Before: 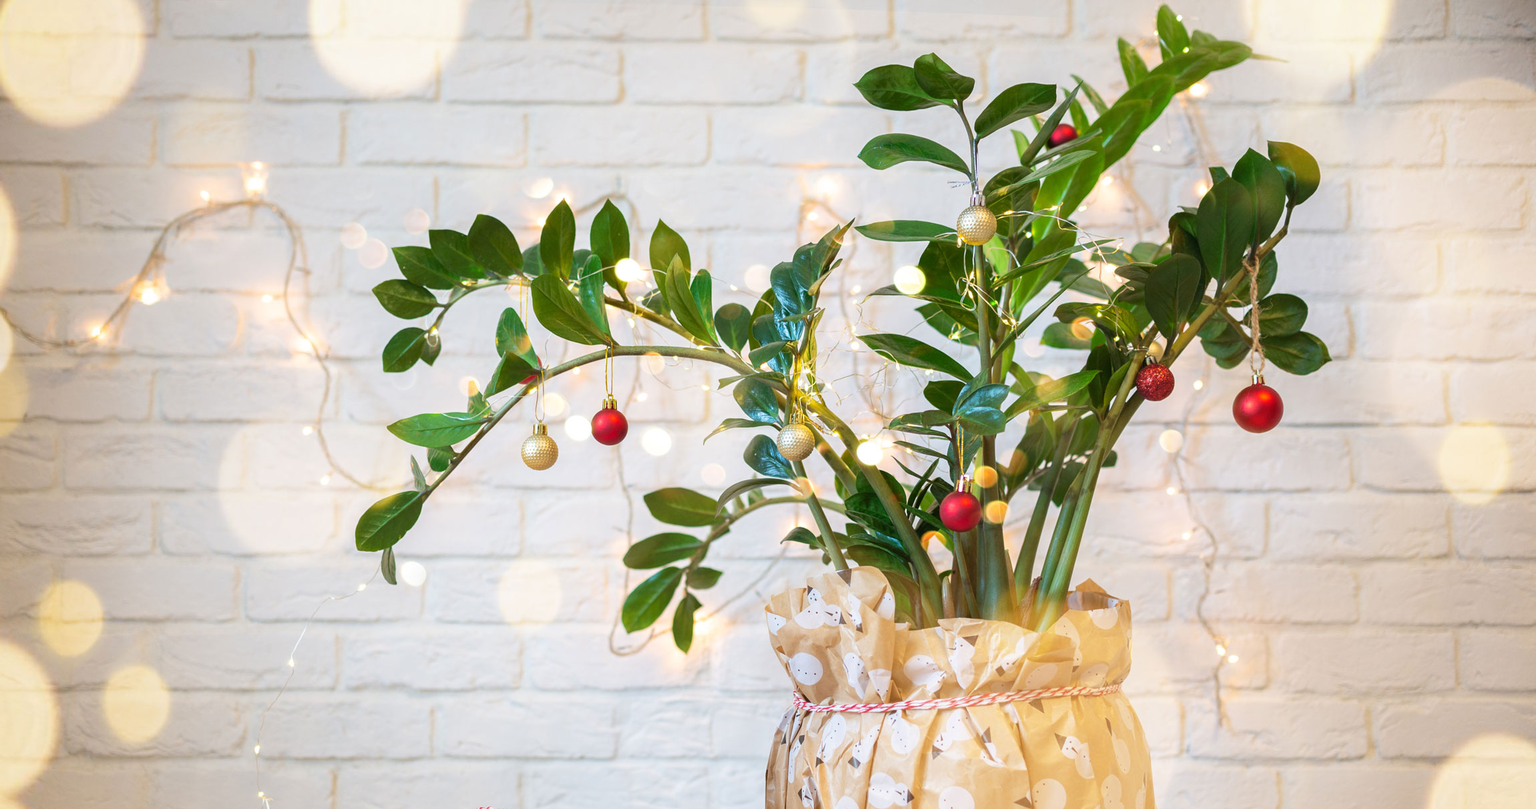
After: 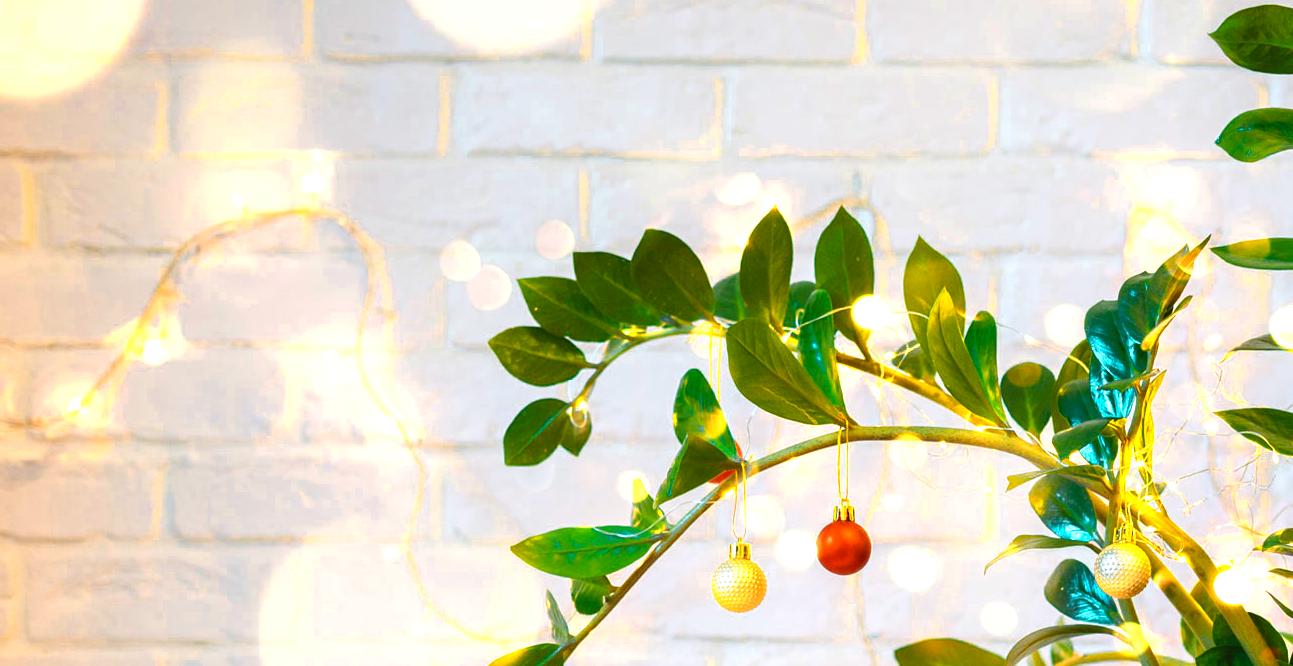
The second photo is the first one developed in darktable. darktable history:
color zones: curves: ch0 [(0.018, 0.548) (0.197, 0.654) (0.425, 0.447) (0.605, 0.658) (0.732, 0.579)]; ch1 [(0.105, 0.531) (0.224, 0.531) (0.386, 0.39) (0.618, 0.456) (0.732, 0.456) (0.956, 0.421)]; ch2 [(0.039, 0.583) (0.215, 0.465) (0.399, 0.544) (0.465, 0.548) (0.614, 0.447) (0.724, 0.43) (0.882, 0.623) (0.956, 0.632)]
crop and rotate: left 3.031%, top 7.662%, right 40.736%, bottom 37.319%
color balance rgb: linear chroma grading › global chroma 14.421%, perceptual saturation grading › global saturation 39.642%, perceptual brilliance grading › global brilliance 2.751%, global vibrance 42.917%
